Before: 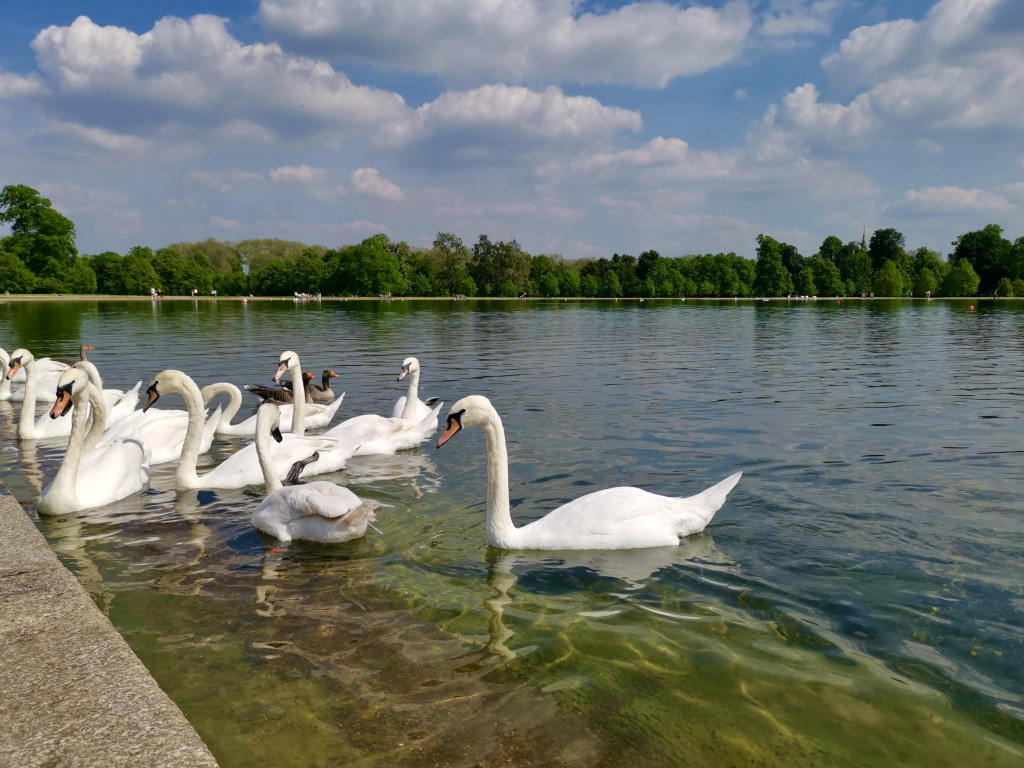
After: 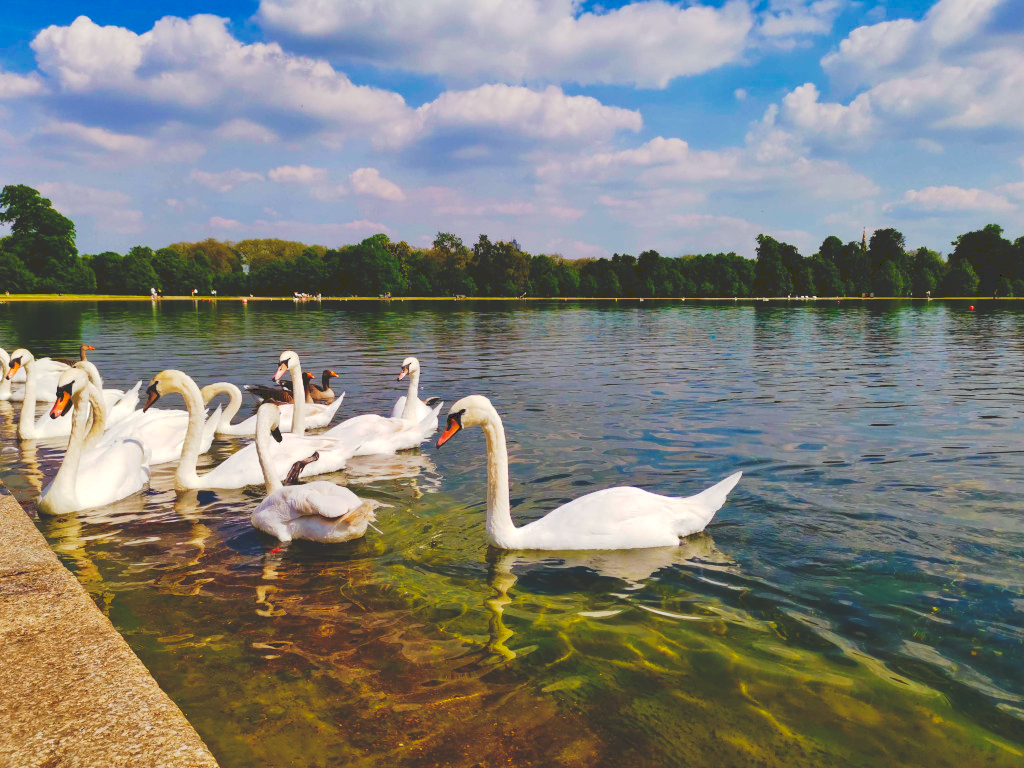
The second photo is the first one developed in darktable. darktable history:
color balance rgb: power › chroma 1.055%, power › hue 26.36°, perceptual saturation grading › global saturation 30.466%, global vibrance 20%
tone curve: curves: ch0 [(0, 0) (0.003, 0.19) (0.011, 0.192) (0.025, 0.192) (0.044, 0.194) (0.069, 0.196) (0.1, 0.197) (0.136, 0.198) (0.177, 0.216) (0.224, 0.236) (0.277, 0.269) (0.335, 0.331) (0.399, 0.418) (0.468, 0.515) (0.543, 0.621) (0.623, 0.725) (0.709, 0.804) (0.801, 0.859) (0.898, 0.913) (1, 1)], preserve colors none
